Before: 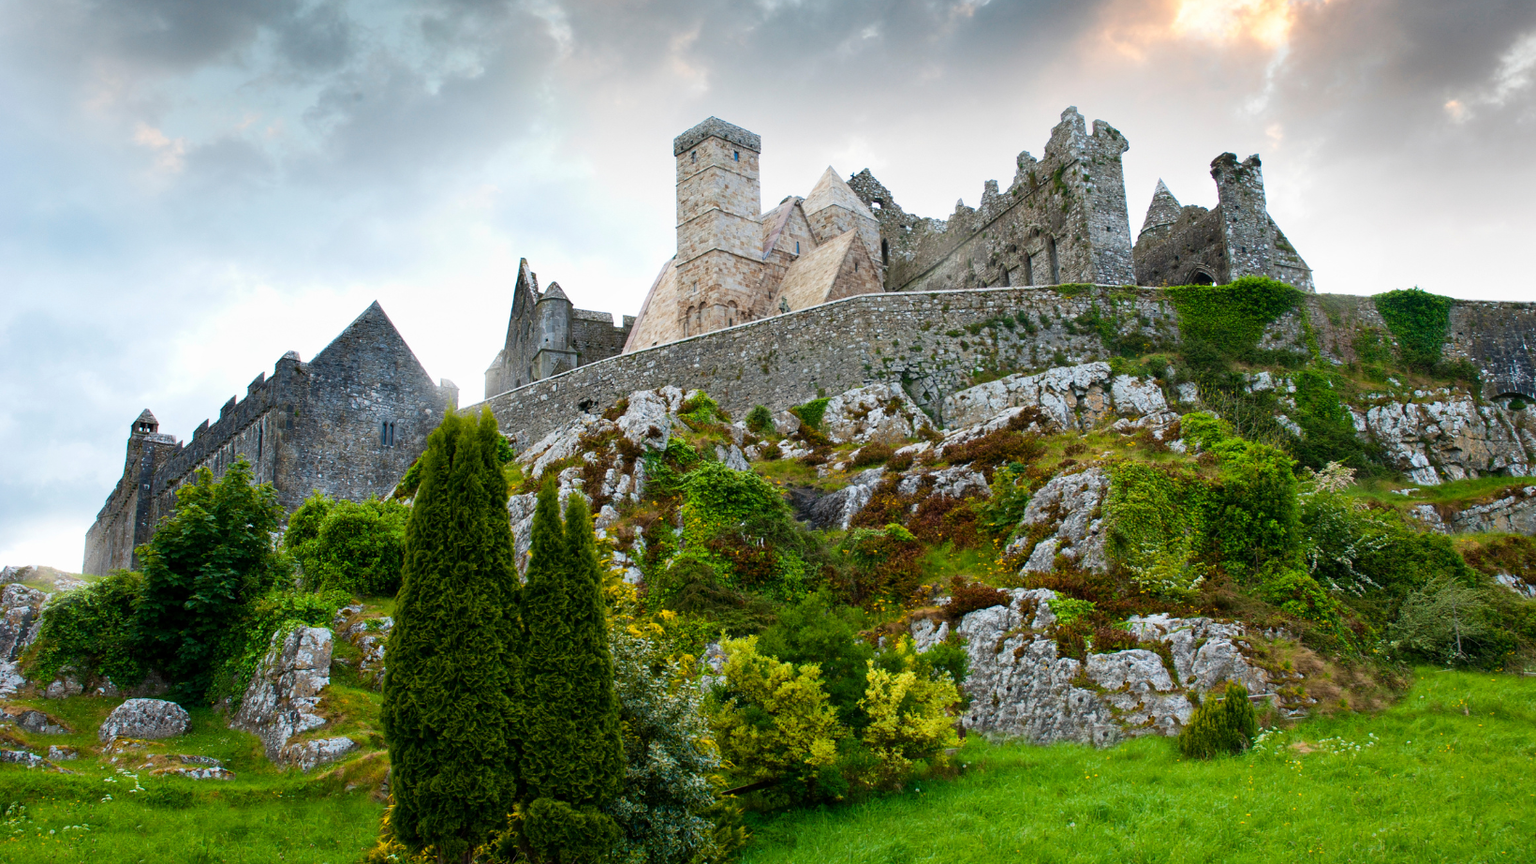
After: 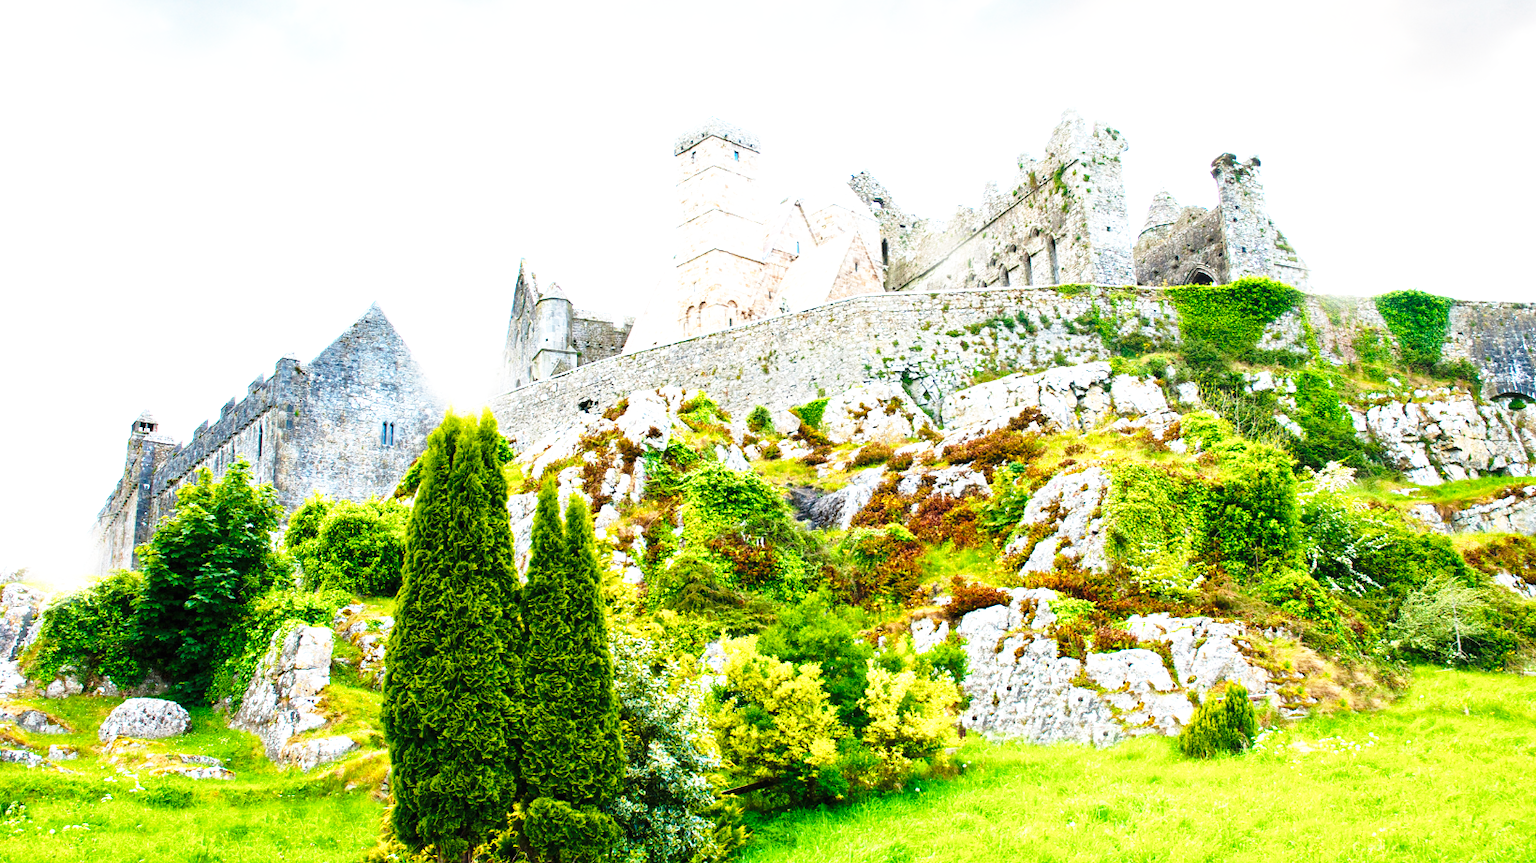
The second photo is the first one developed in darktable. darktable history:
exposure: black level correction 0, exposure 1.372 EV, compensate exposure bias true, compensate highlight preservation false
base curve: curves: ch0 [(0, 0) (0.026, 0.03) (0.109, 0.232) (0.351, 0.748) (0.669, 0.968) (1, 1)], preserve colors none
